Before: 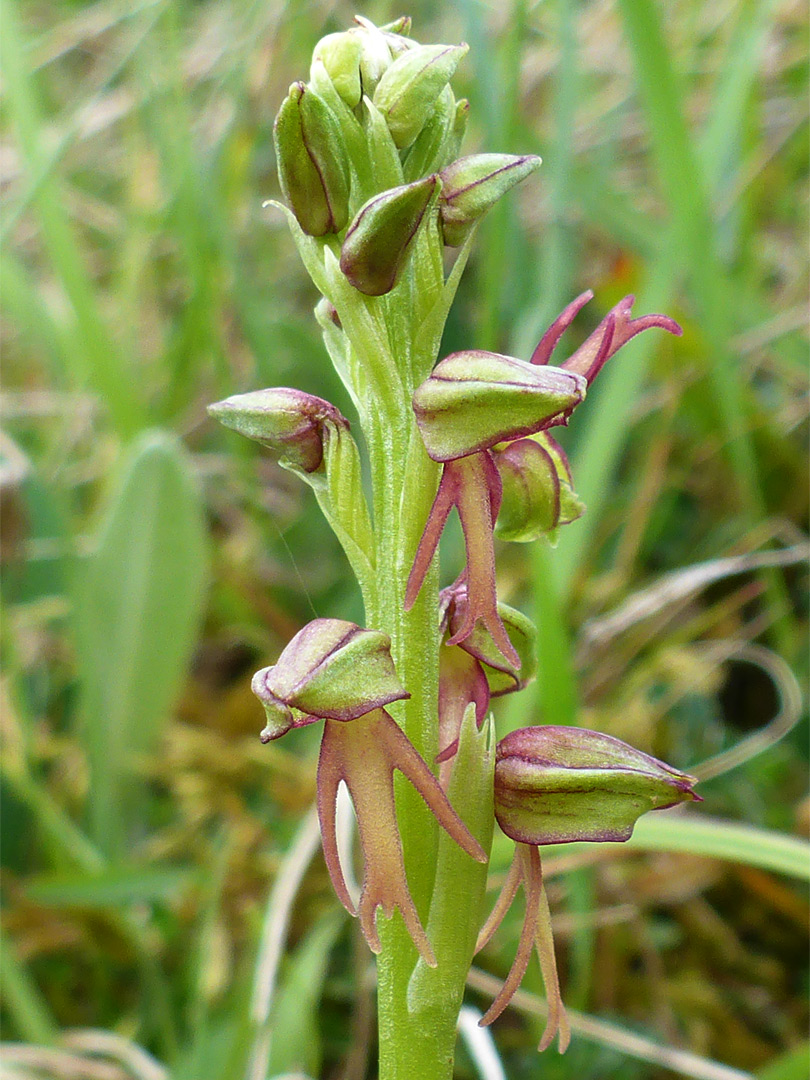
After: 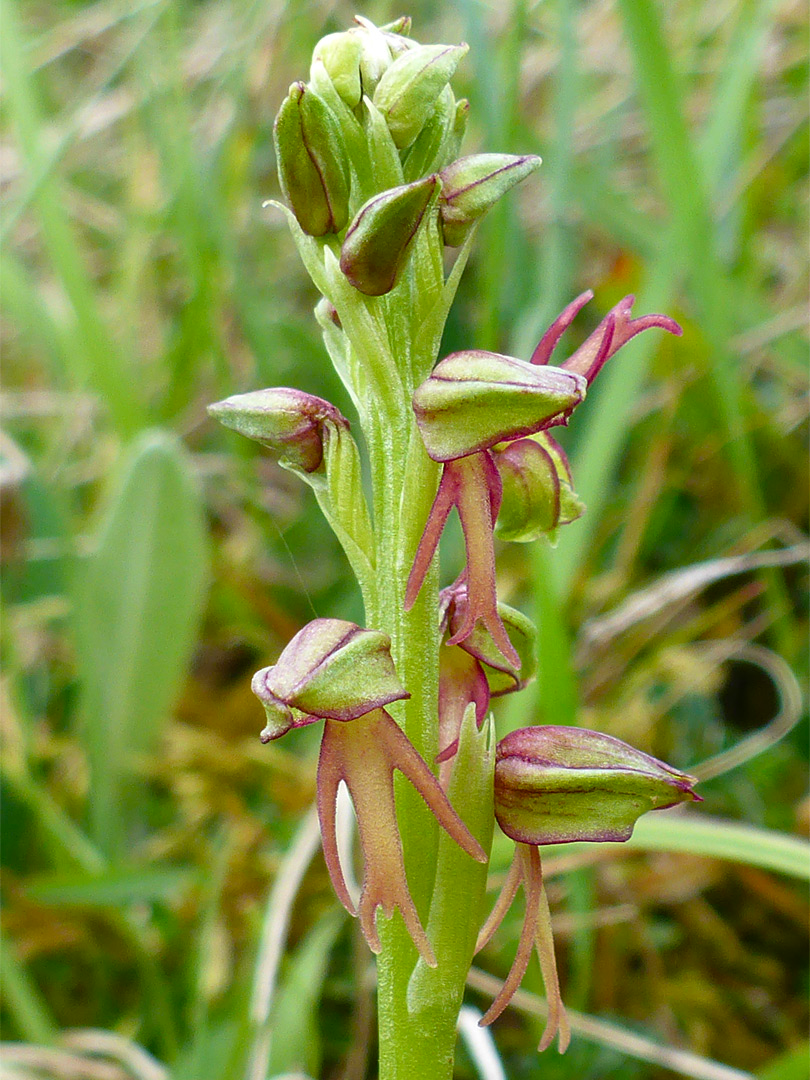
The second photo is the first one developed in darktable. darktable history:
color balance rgb: perceptual saturation grading › global saturation 15.653%, perceptual saturation grading › highlights -19.202%, perceptual saturation grading › shadows 20.607%
